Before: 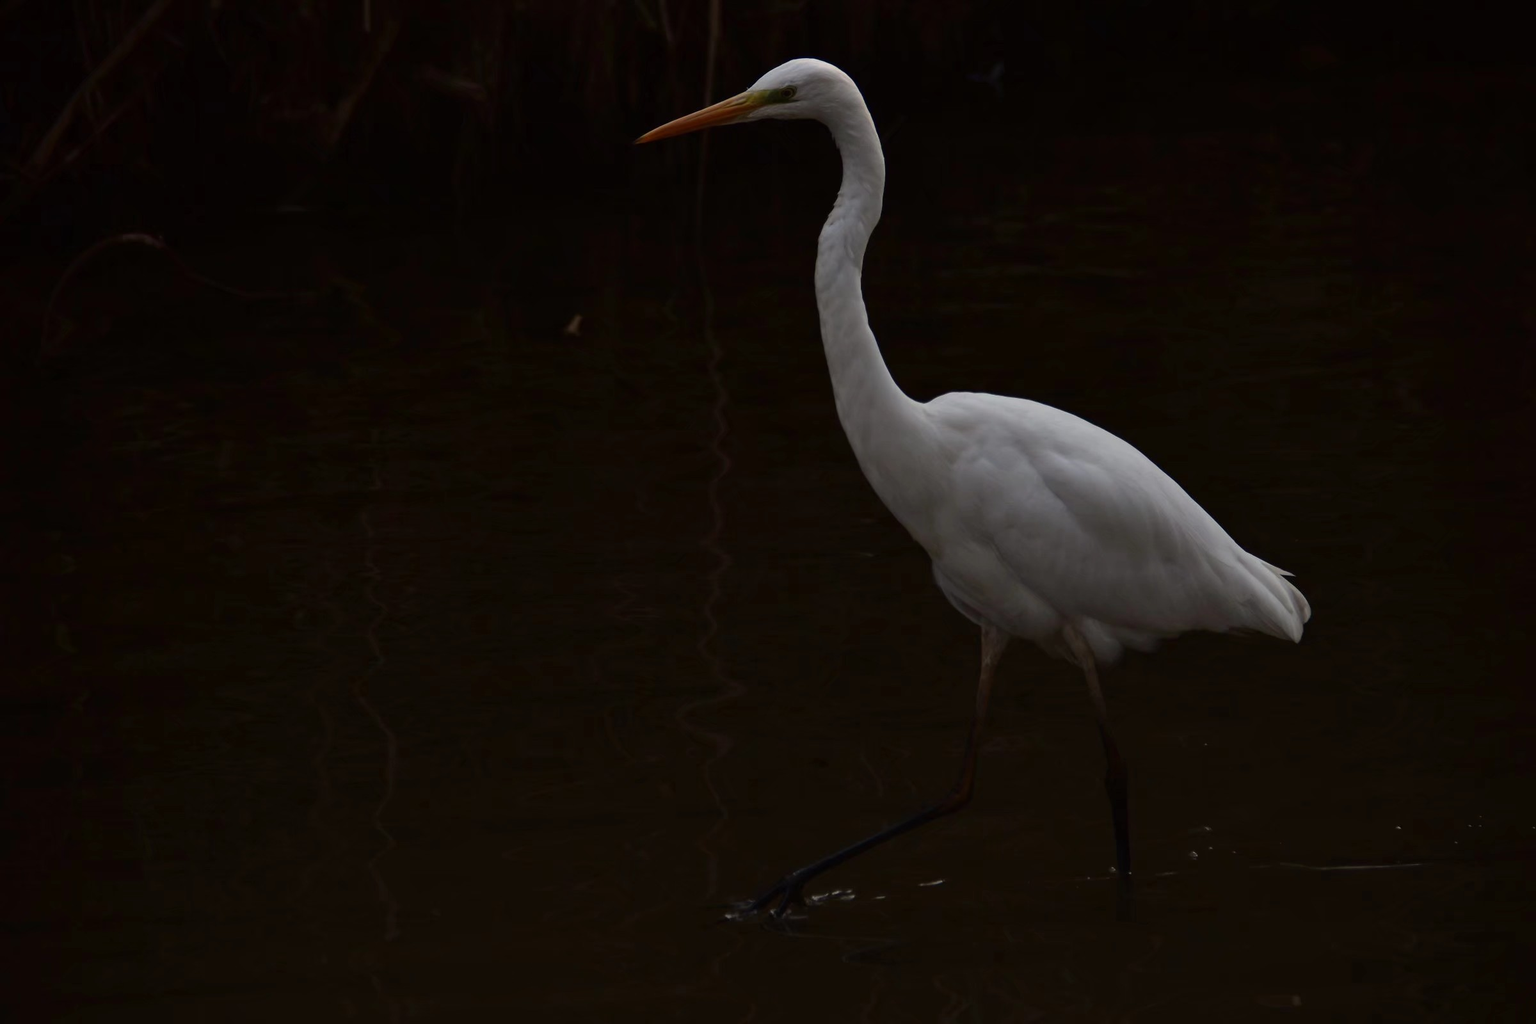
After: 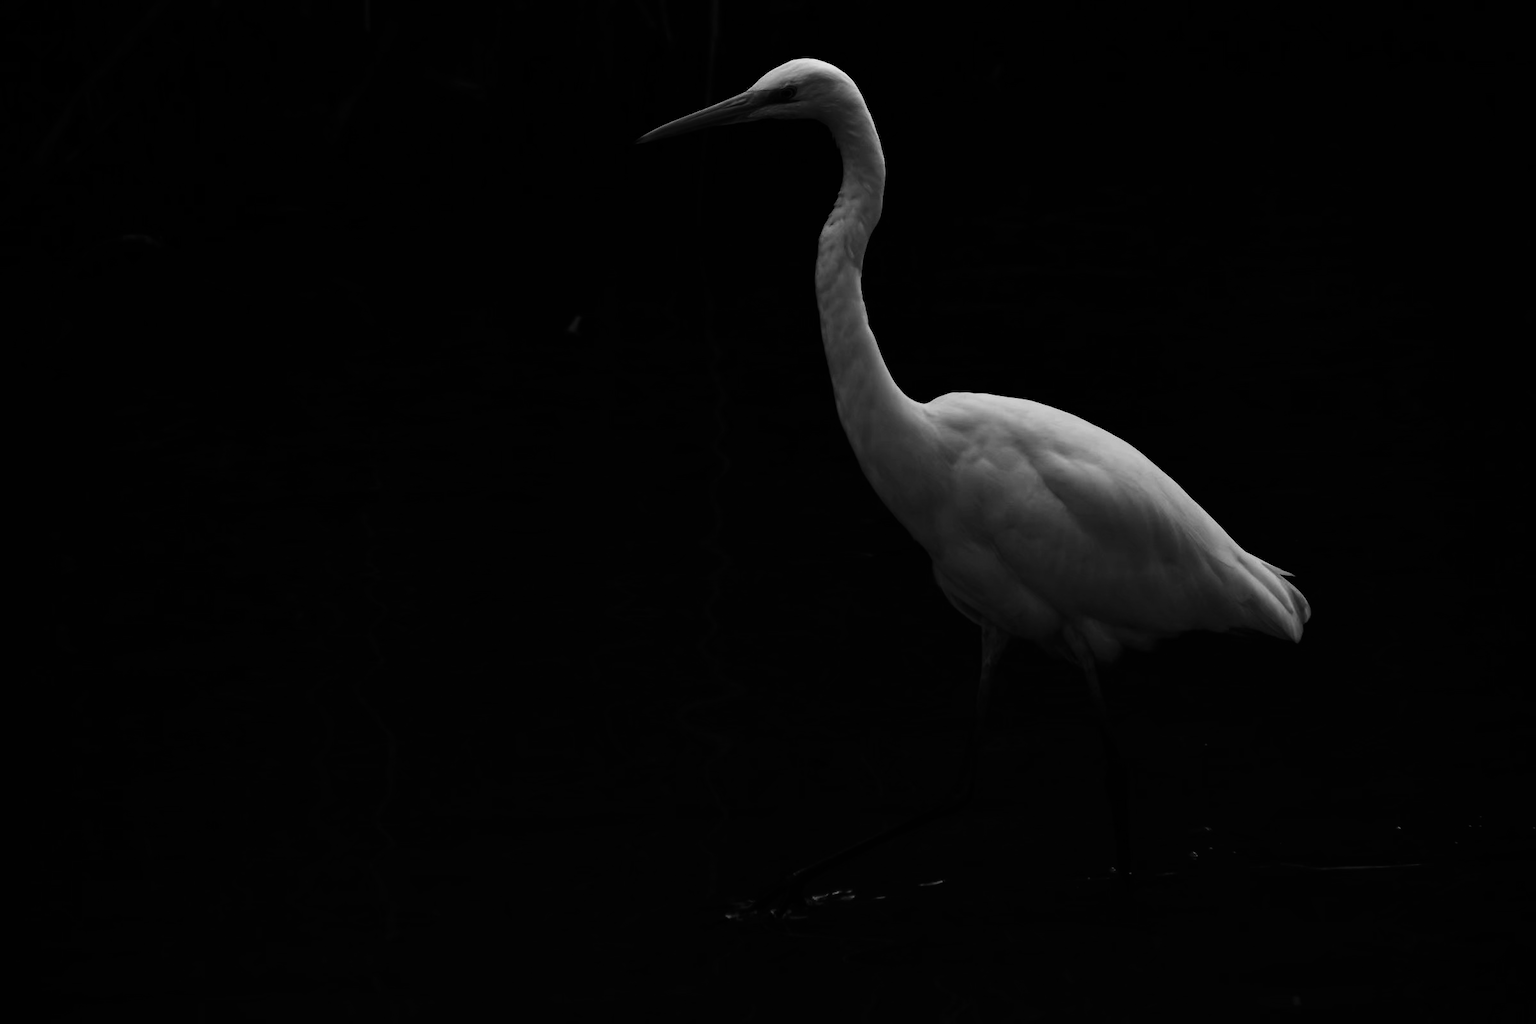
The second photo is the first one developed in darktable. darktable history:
contrast brightness saturation: contrast 0.32, brightness -0.08, saturation 0.17
tone equalizer: -8 EV -0.002 EV, -7 EV 0.005 EV, -6 EV -0.009 EV, -5 EV 0.011 EV, -4 EV -0.012 EV, -3 EV 0.007 EV, -2 EV -0.062 EV, -1 EV -0.293 EV, +0 EV -0.582 EV, smoothing diameter 2%, edges refinement/feathering 20, mask exposure compensation -1.57 EV, filter diffusion 5
monochrome: on, module defaults
